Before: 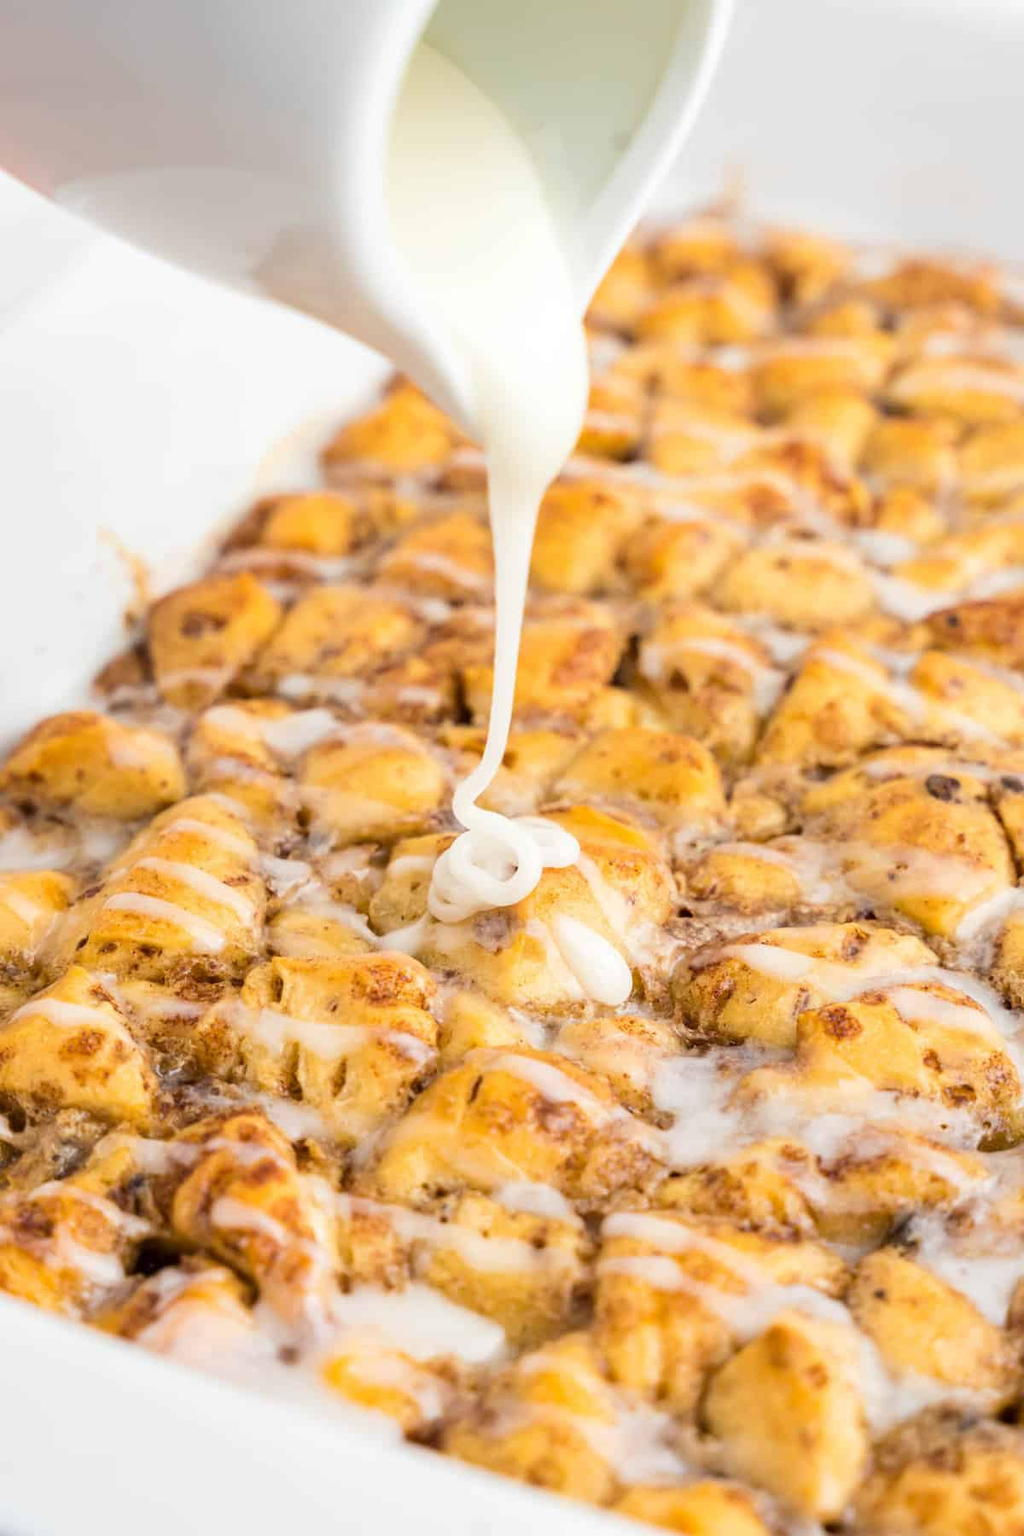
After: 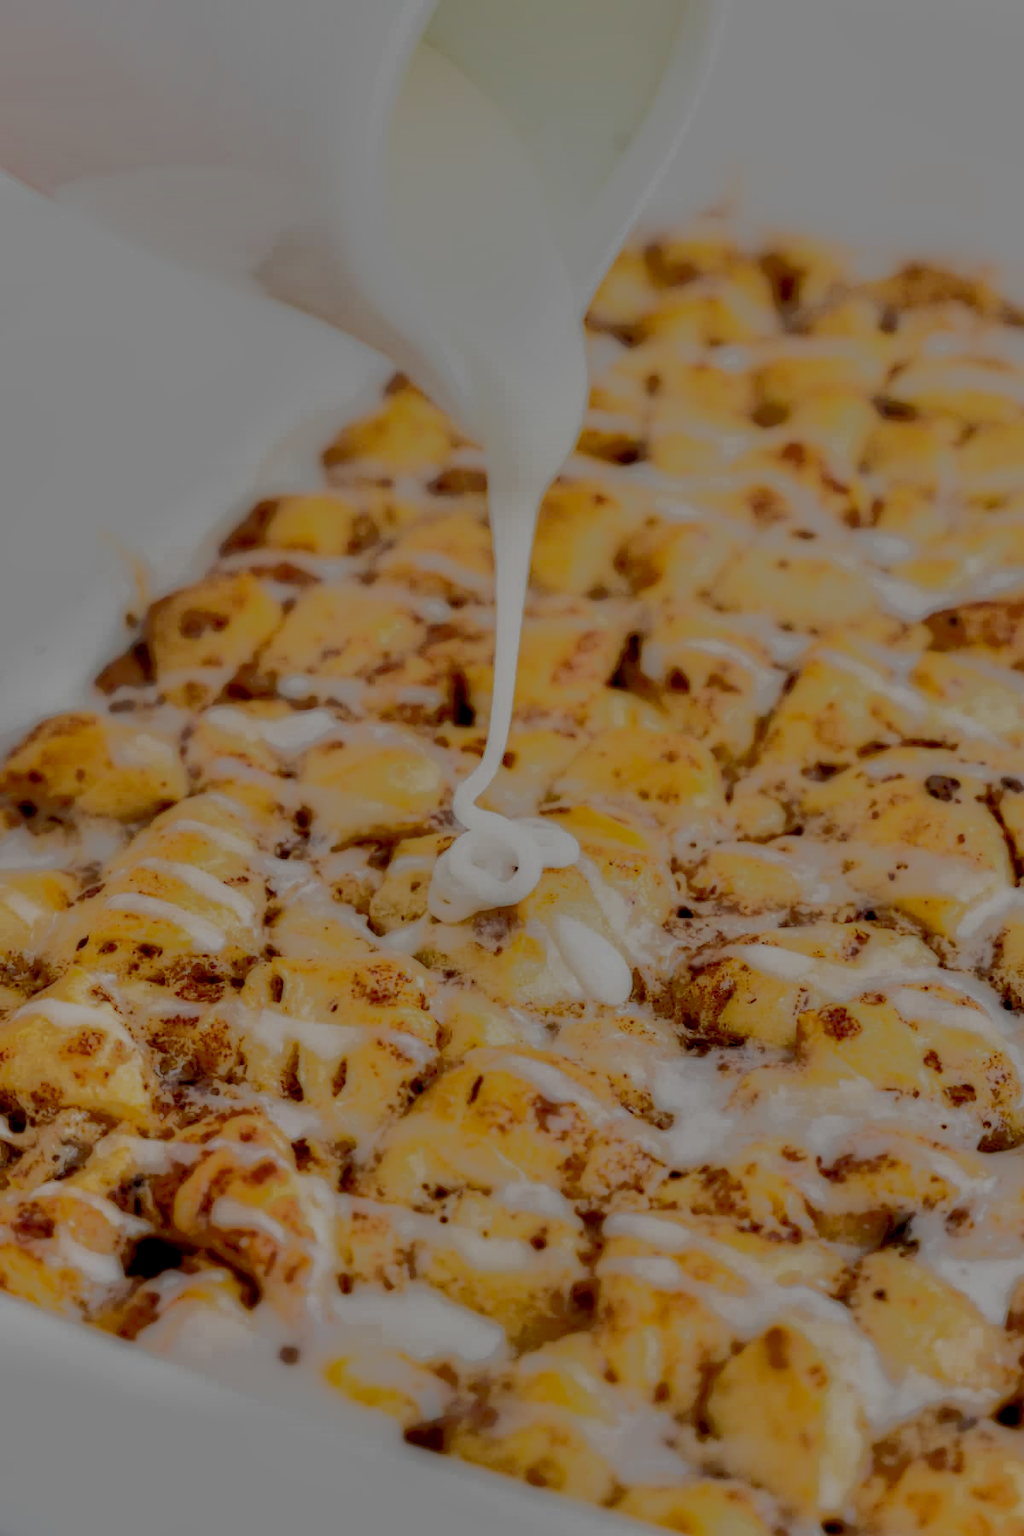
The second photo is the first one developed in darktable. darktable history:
filmic rgb: black relative exposure -8.03 EV, white relative exposure 8.06 EV, target black luminance 0%, hardness 2.5, latitude 76.36%, contrast 0.547, shadows ↔ highlights balance 0.014%
tone curve: curves: ch0 [(0, 0.014) (0.12, 0.096) (0.386, 0.49) (0.54, 0.684) (0.751, 0.855) (0.89, 0.943) (0.998, 0.989)]; ch1 [(0, 0) (0.133, 0.099) (0.437, 0.41) (0.5, 0.5) (0.517, 0.536) (0.548, 0.575) (0.582, 0.639) (0.627, 0.692) (0.836, 0.868) (1, 1)]; ch2 [(0, 0) (0.374, 0.341) (0.456, 0.443) (0.478, 0.49) (0.501, 0.5) (0.528, 0.538) (0.55, 0.6) (0.572, 0.633) (0.702, 0.775) (1, 1)], preserve colors none
local contrast: highlights 6%, shadows 243%, detail 164%, midtone range 0.001
shadows and highlights: shadows 81.11, white point adjustment -9.2, highlights -61.17, soften with gaussian
